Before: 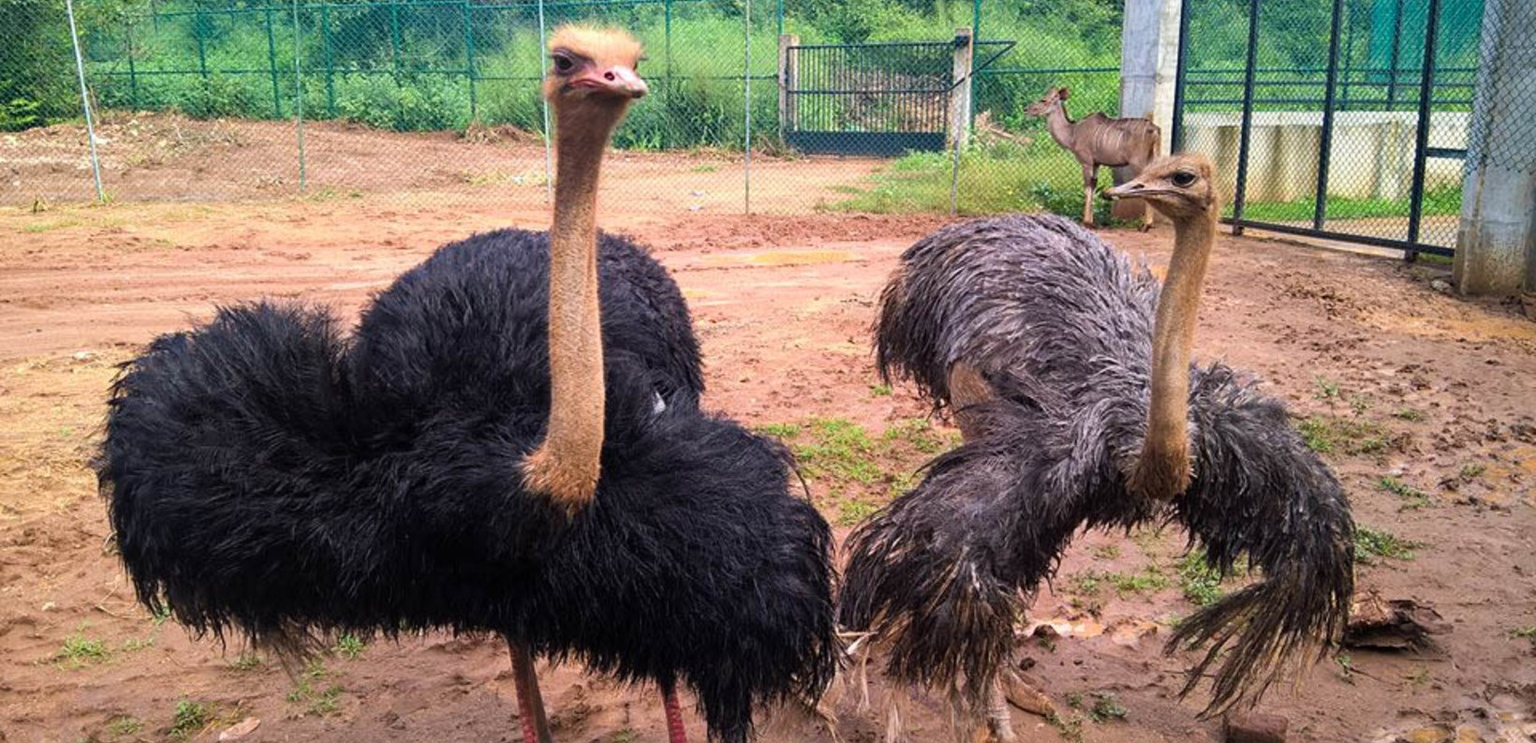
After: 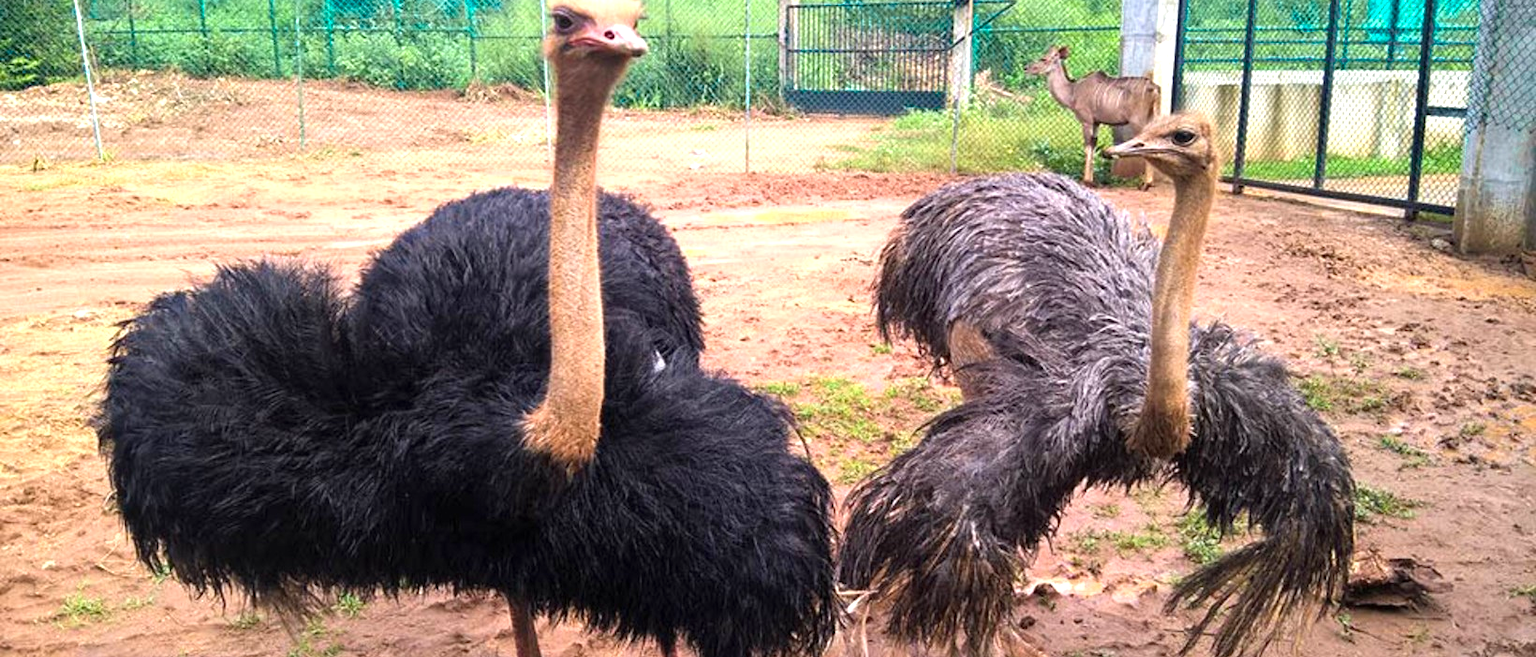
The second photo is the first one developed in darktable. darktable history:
exposure: exposure 0.647 EV, compensate highlight preservation false
color zones: curves: ch0 [(0.25, 0.5) (0.423, 0.5) (0.443, 0.5) (0.521, 0.756) (0.568, 0.5) (0.576, 0.5) (0.75, 0.5)]; ch1 [(0.25, 0.5) (0.423, 0.5) (0.443, 0.5) (0.539, 0.873) (0.624, 0.565) (0.631, 0.5) (0.75, 0.5)]
crop and rotate: top 5.579%, bottom 5.833%
